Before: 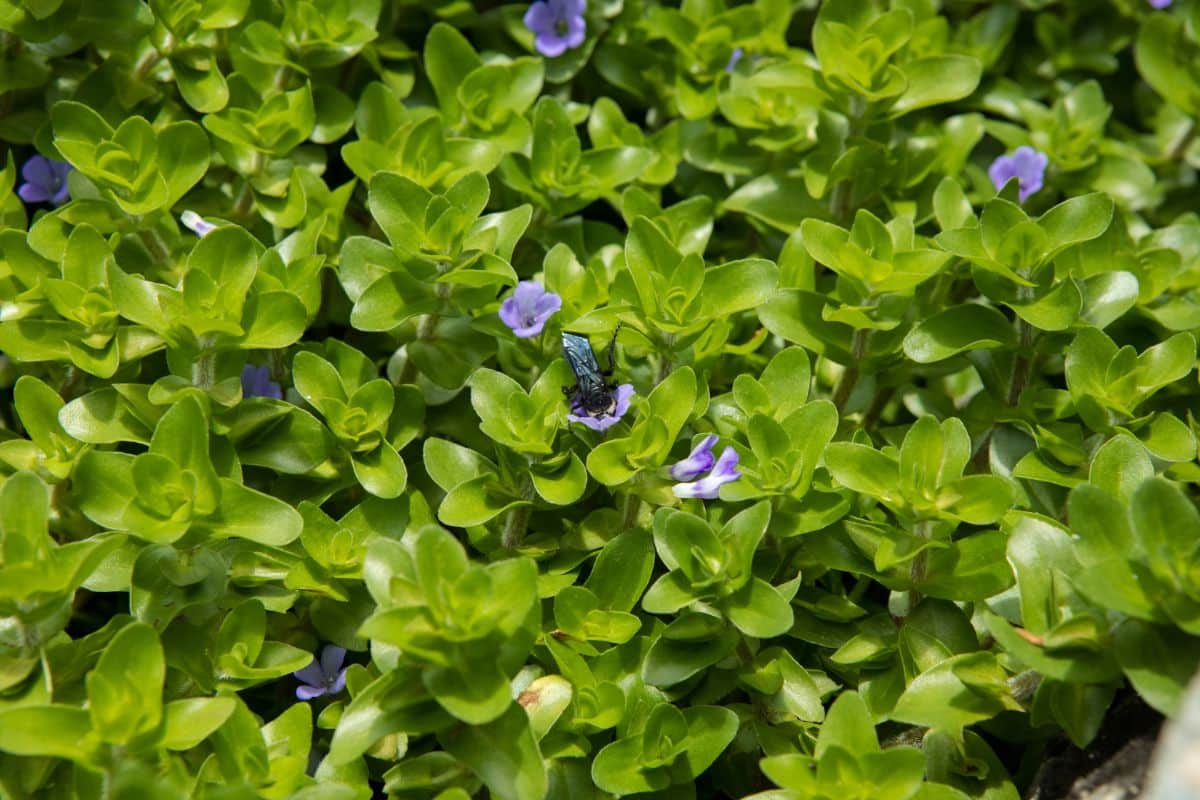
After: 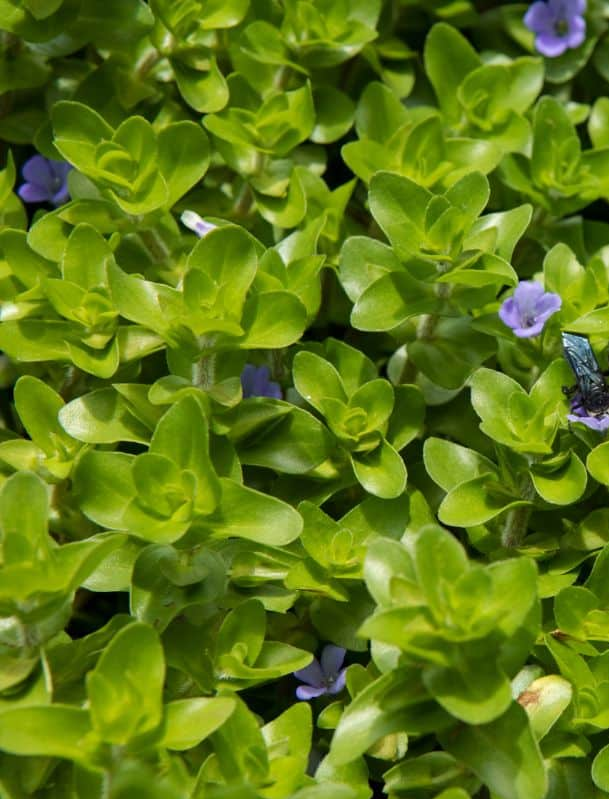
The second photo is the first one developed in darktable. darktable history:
crop and rotate: left 0.005%, top 0%, right 49.239%
